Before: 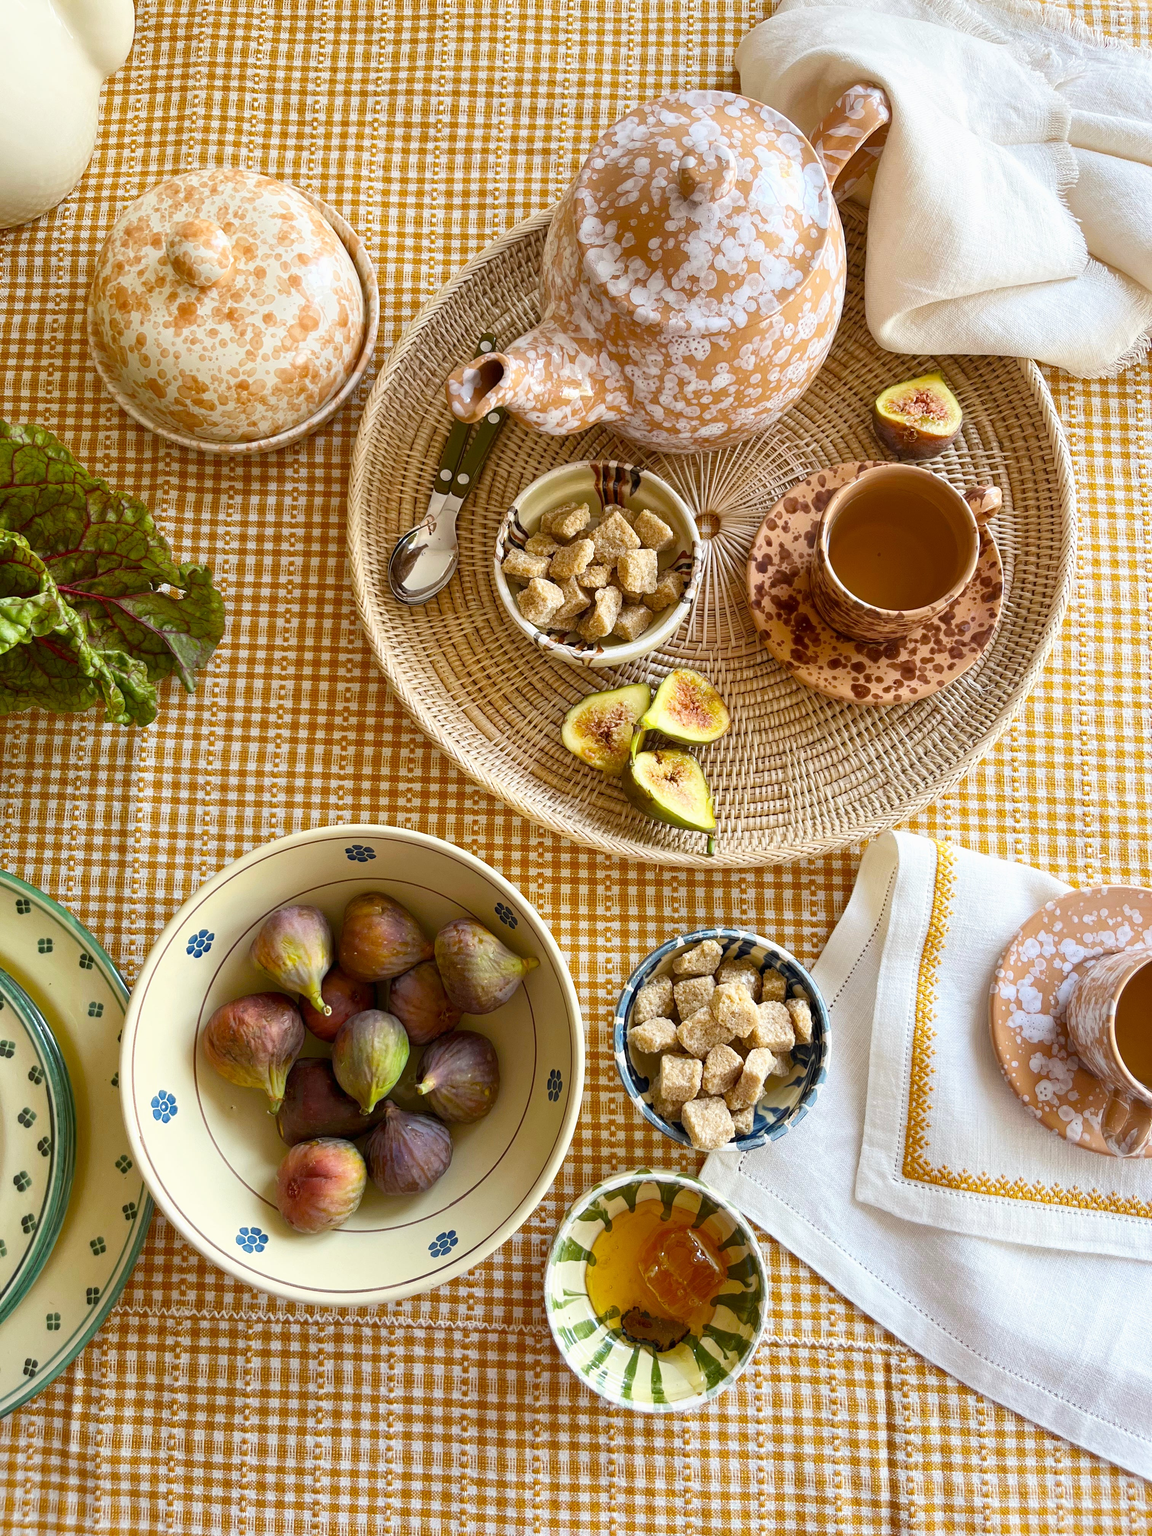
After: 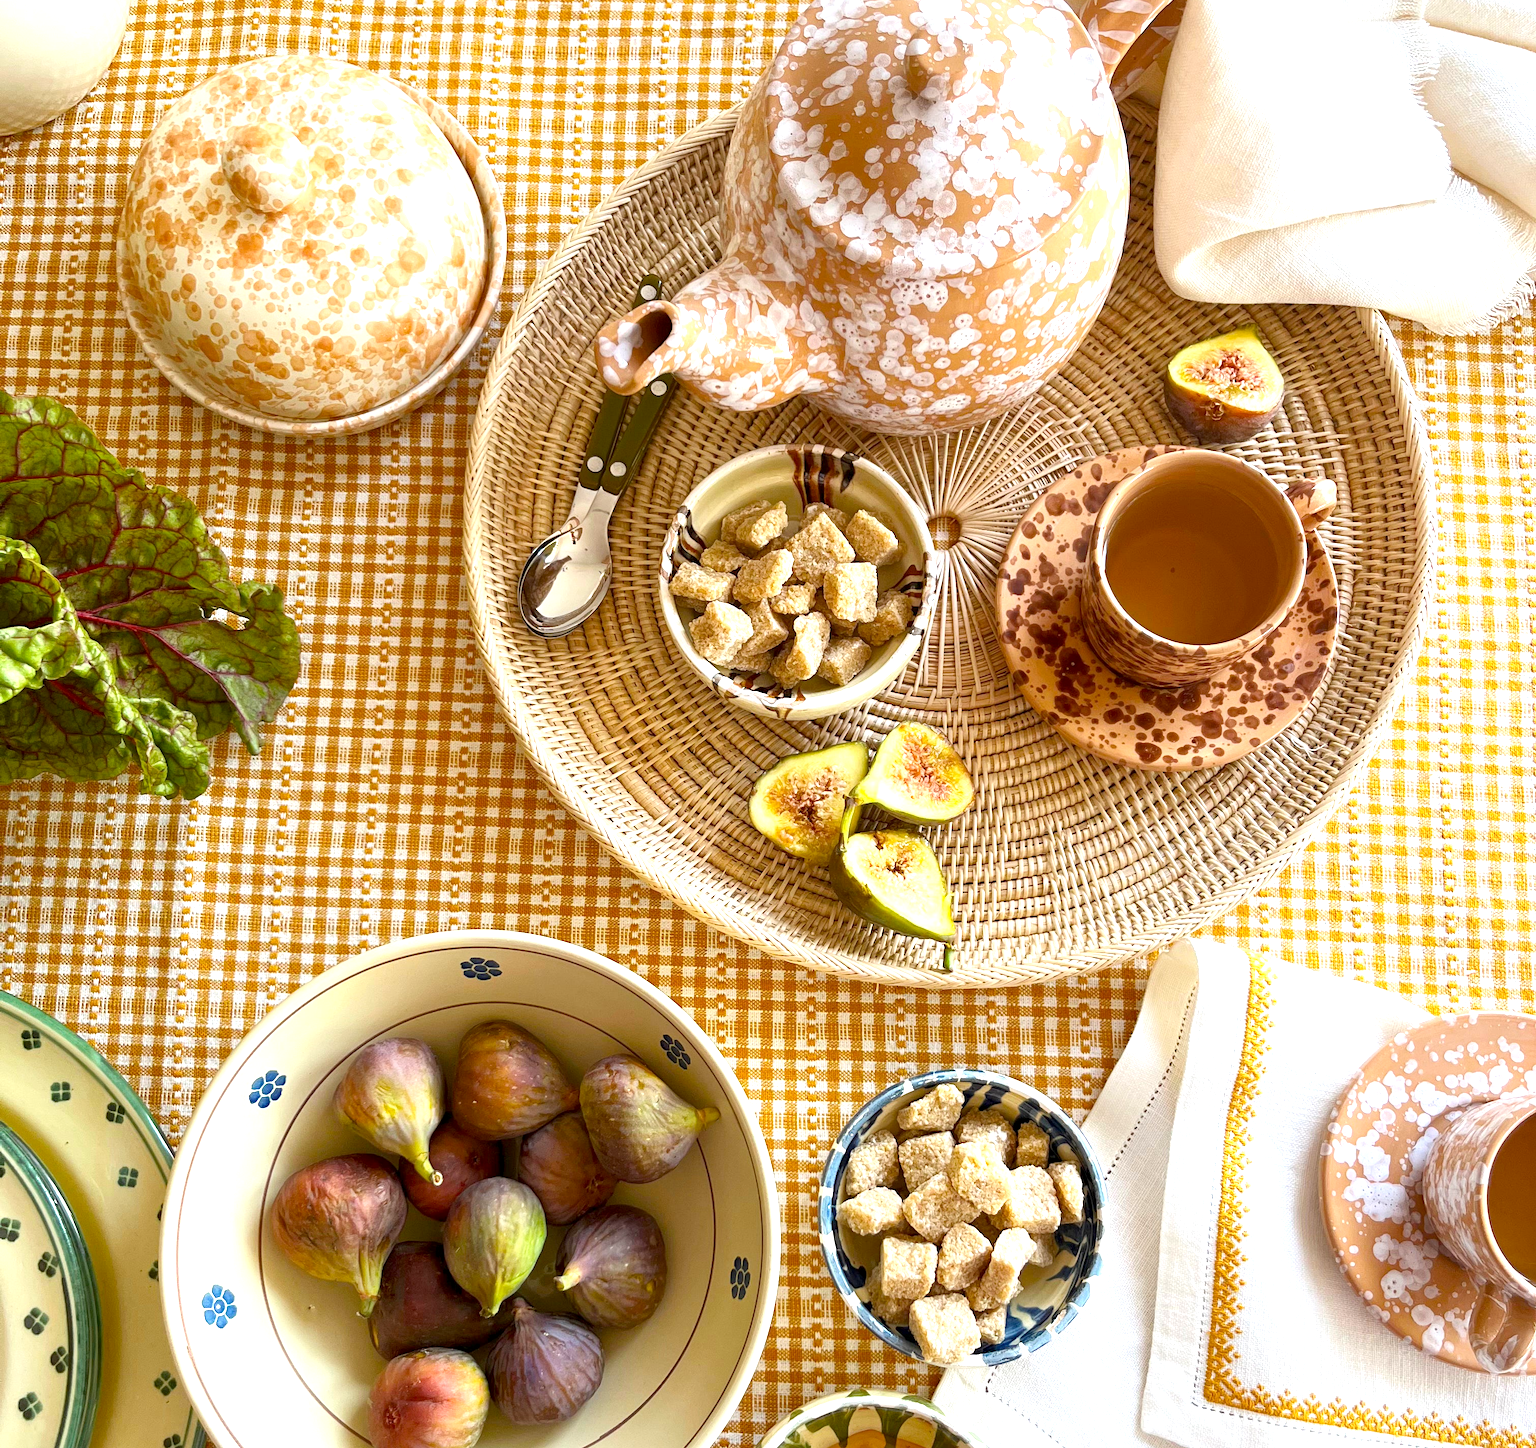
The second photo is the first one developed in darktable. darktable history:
exposure: black level correction 0.001, exposure 0.675 EV, compensate highlight preservation false
crop and rotate: top 8.293%, bottom 20.996%
